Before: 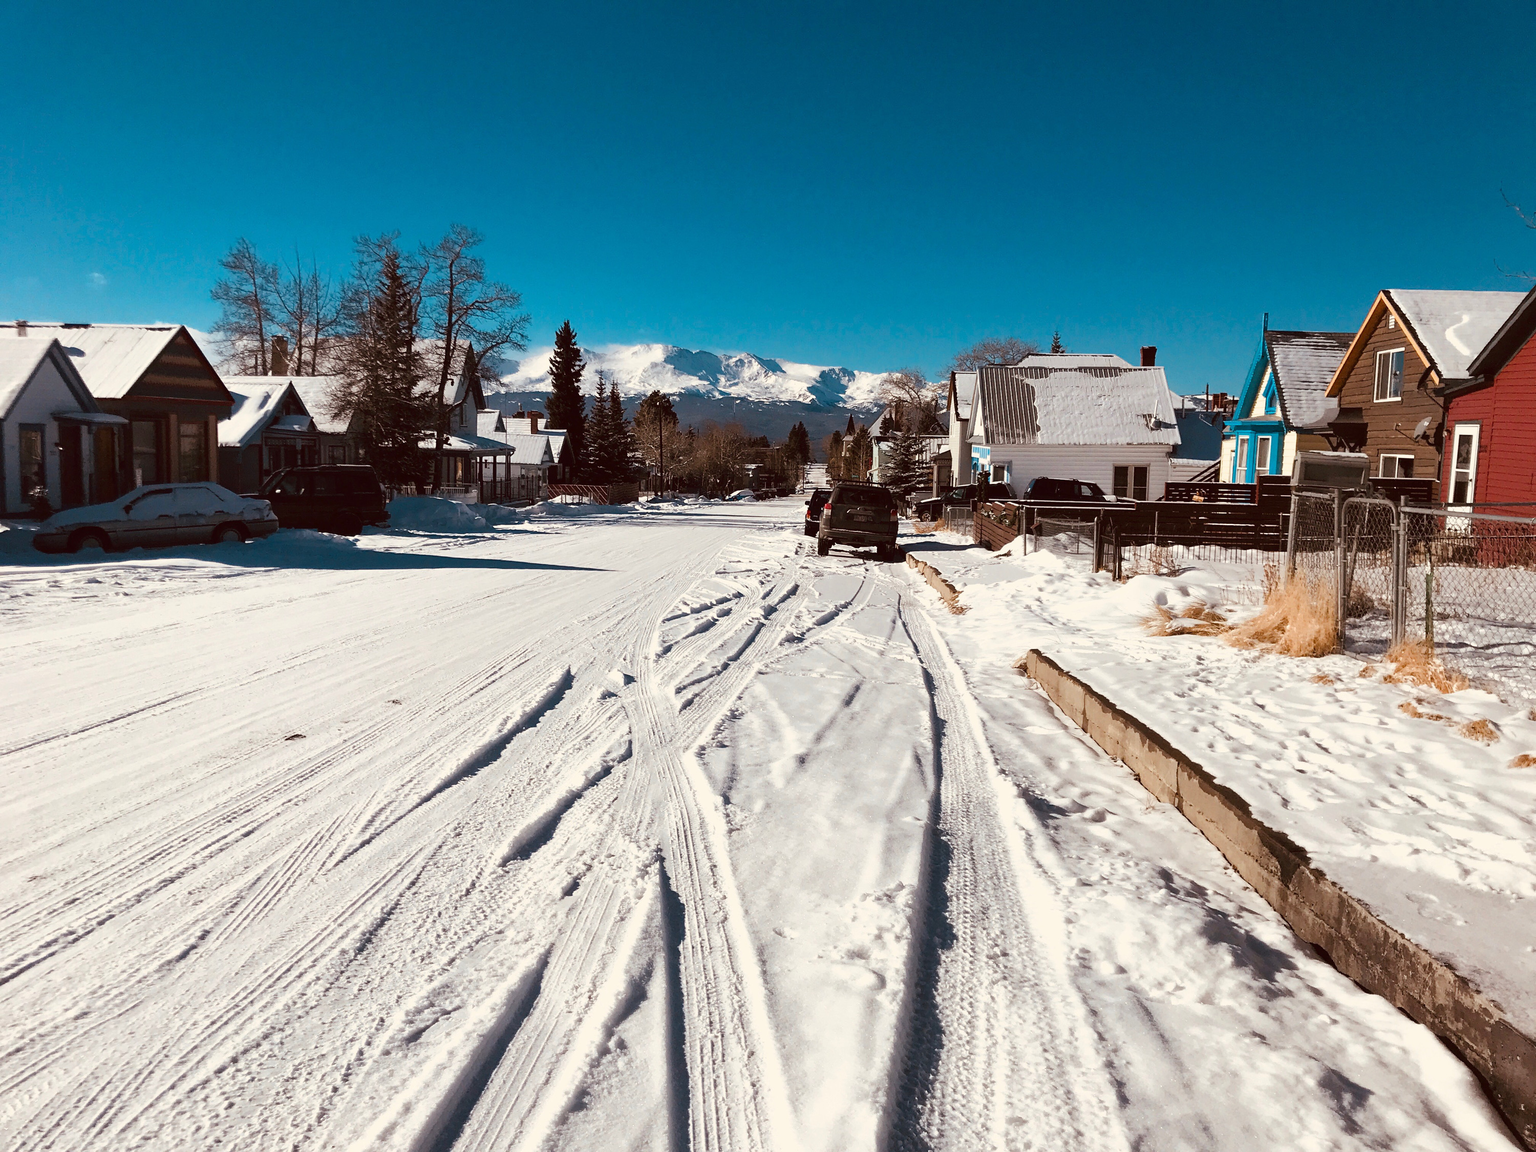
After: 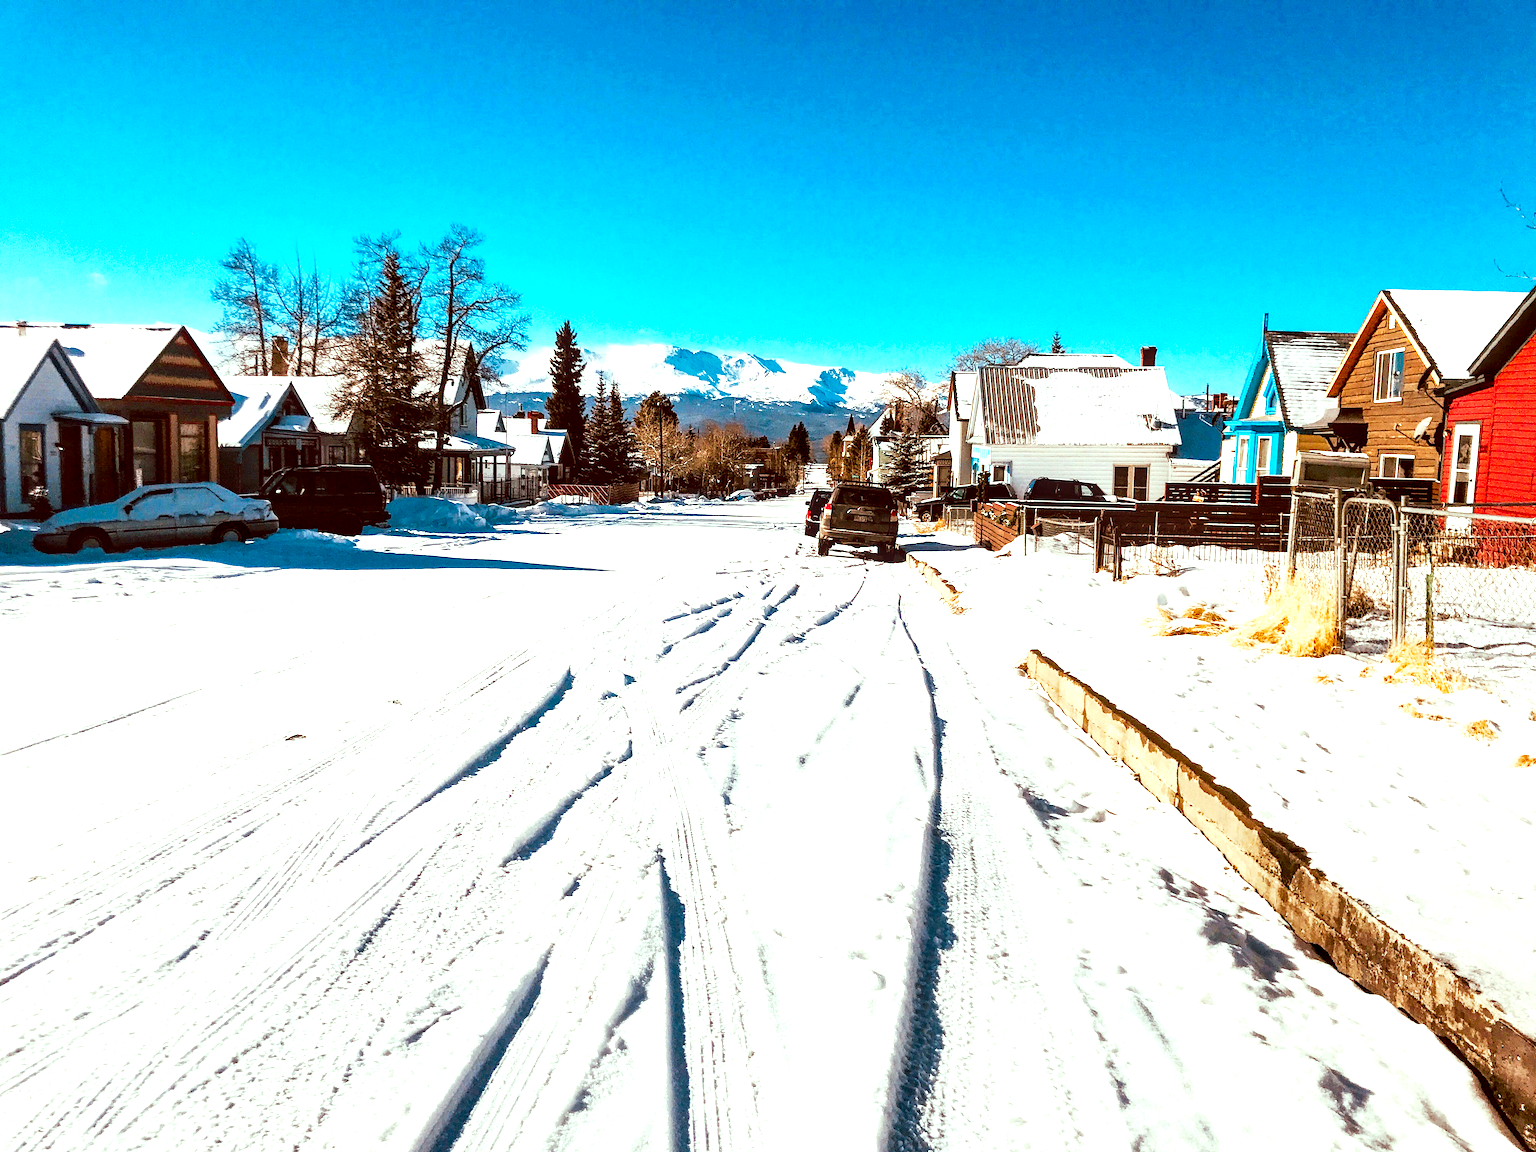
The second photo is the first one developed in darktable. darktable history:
tone curve: curves: ch0 [(0, 0) (0.128, 0.068) (0.292, 0.274) (0.46, 0.482) (0.653, 0.717) (0.819, 0.869) (0.998, 0.969)]; ch1 [(0, 0) (0.384, 0.365) (0.463, 0.45) (0.486, 0.486) (0.503, 0.504) (0.517, 0.517) (0.549, 0.572) (0.583, 0.615) (0.672, 0.699) (0.774, 0.817) (1, 1)]; ch2 [(0, 0) (0.374, 0.344) (0.446, 0.443) (0.494, 0.5) (0.527, 0.529) (0.565, 0.591) (0.644, 0.682) (1, 1)], preserve colors none
color correction: highlights a* -7.34, highlights b* 1.48, shadows a* -3.17, saturation 1.4
exposure: black level correction 0, exposure 1.382 EV, compensate highlight preservation false
local contrast: highlights 60%, shadows 64%, detail 160%
